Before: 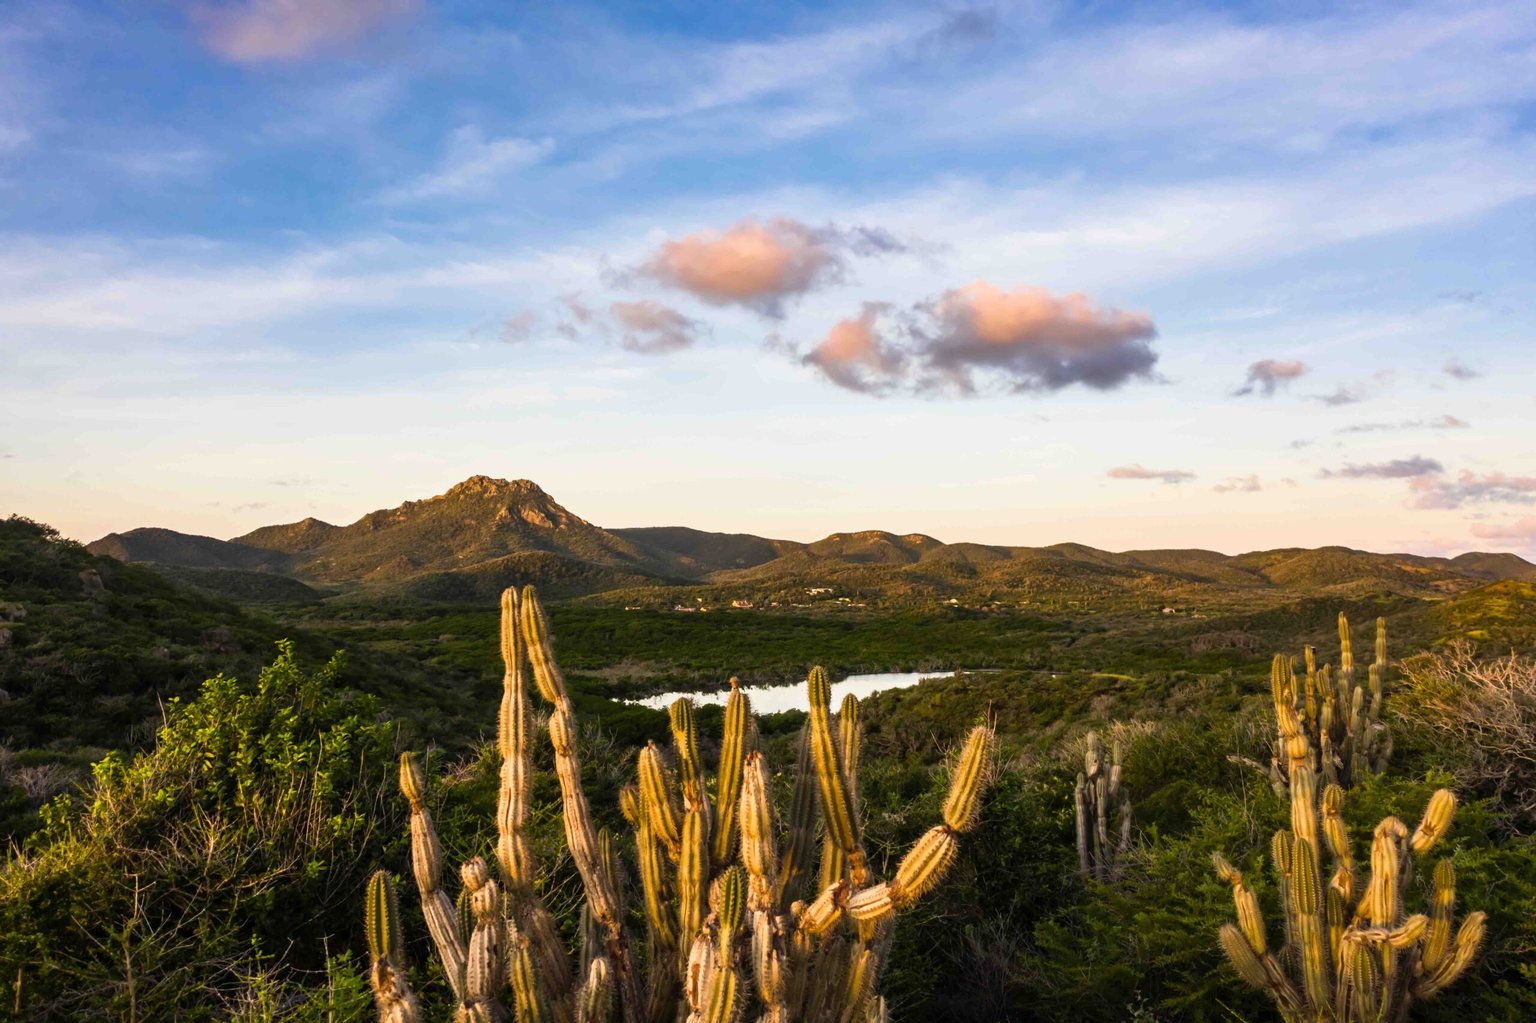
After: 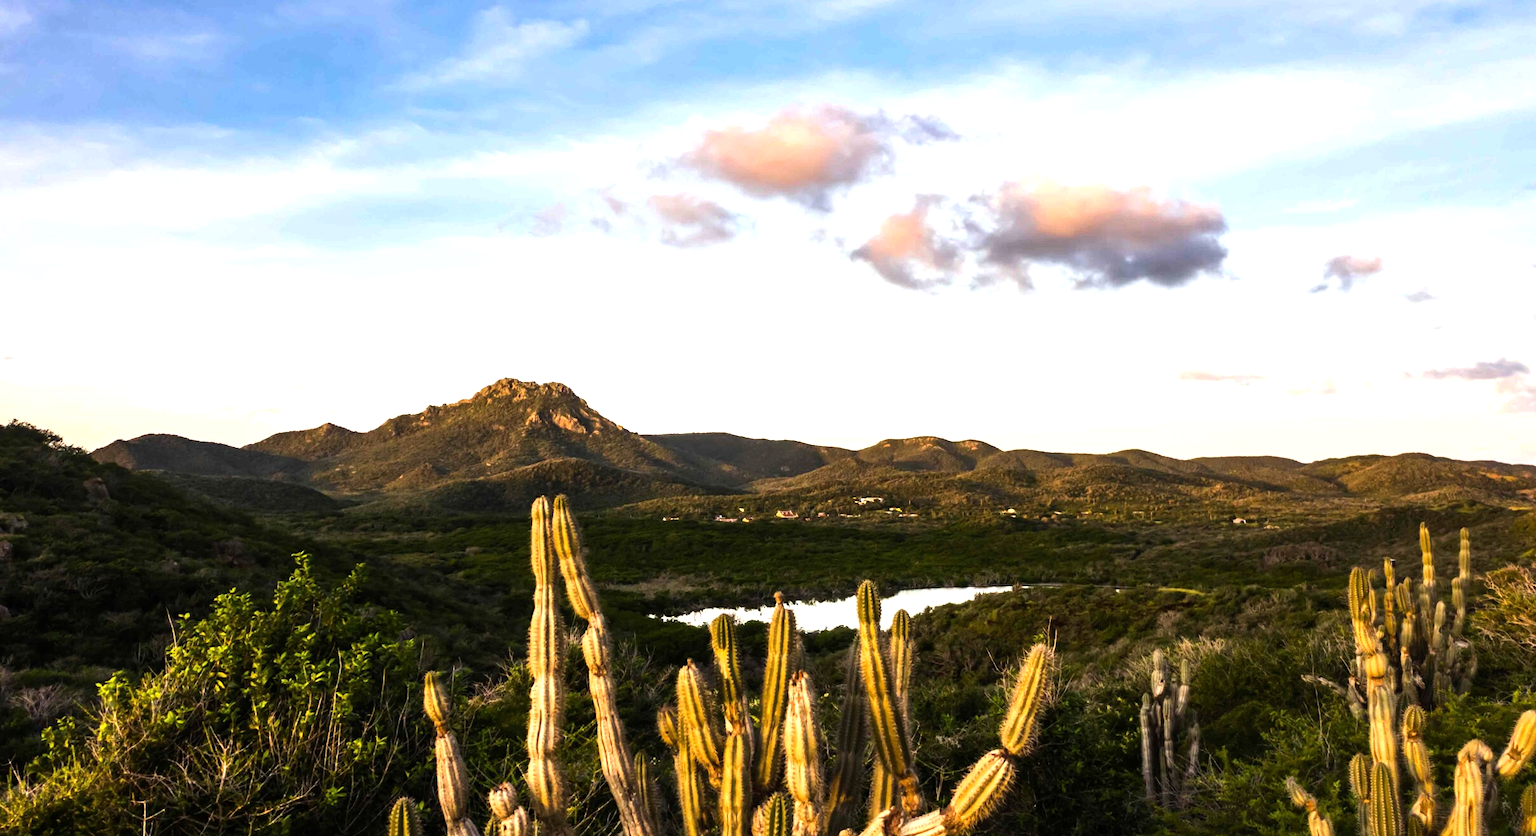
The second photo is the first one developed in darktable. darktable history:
crop and rotate: angle 0.03°, top 11.643%, right 5.651%, bottom 11.189%
tone equalizer: -8 EV -0.75 EV, -7 EV -0.7 EV, -6 EV -0.6 EV, -5 EV -0.4 EV, -3 EV 0.4 EV, -2 EV 0.6 EV, -1 EV 0.7 EV, +0 EV 0.75 EV, edges refinement/feathering 500, mask exposure compensation -1.57 EV, preserve details no
